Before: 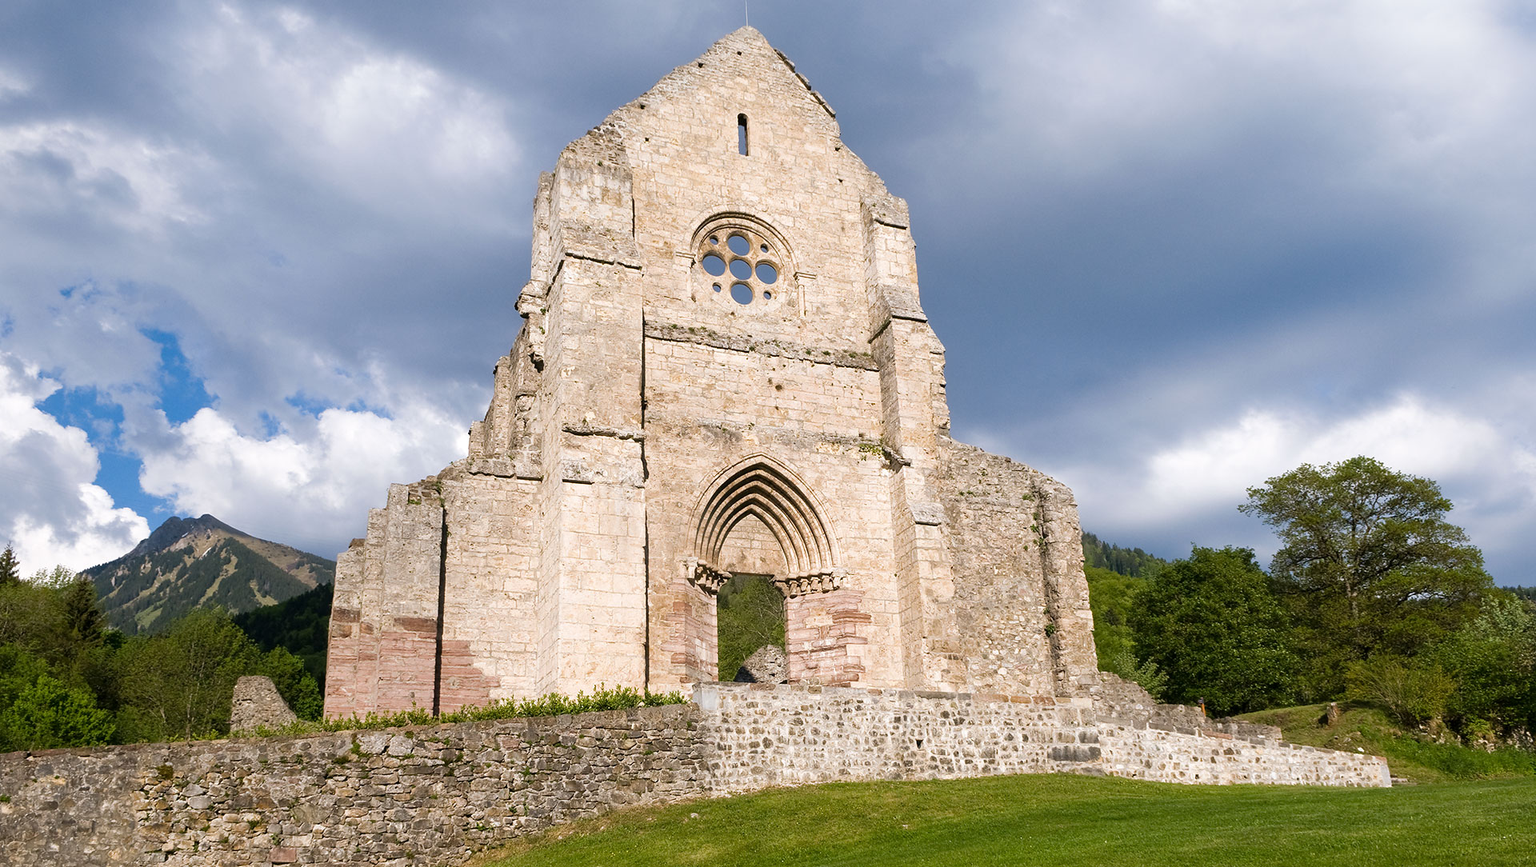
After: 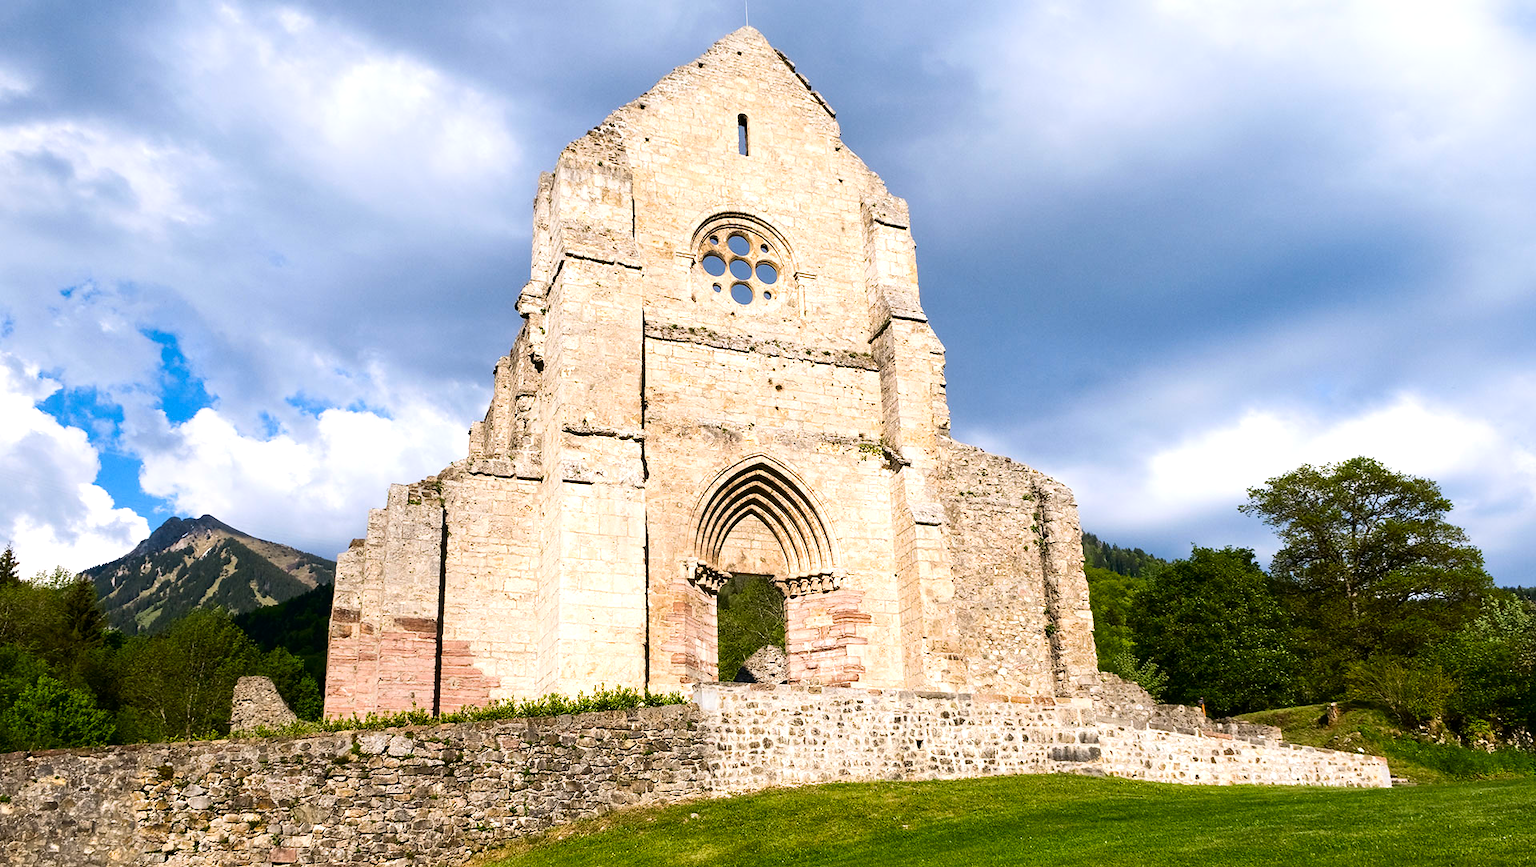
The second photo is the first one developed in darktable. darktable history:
contrast brightness saturation: contrast 0.18, saturation 0.3
tone equalizer: -8 EV -0.417 EV, -7 EV -0.389 EV, -6 EV -0.333 EV, -5 EV -0.222 EV, -3 EV 0.222 EV, -2 EV 0.333 EV, -1 EV 0.389 EV, +0 EV 0.417 EV, edges refinement/feathering 500, mask exposure compensation -1.57 EV, preserve details no
